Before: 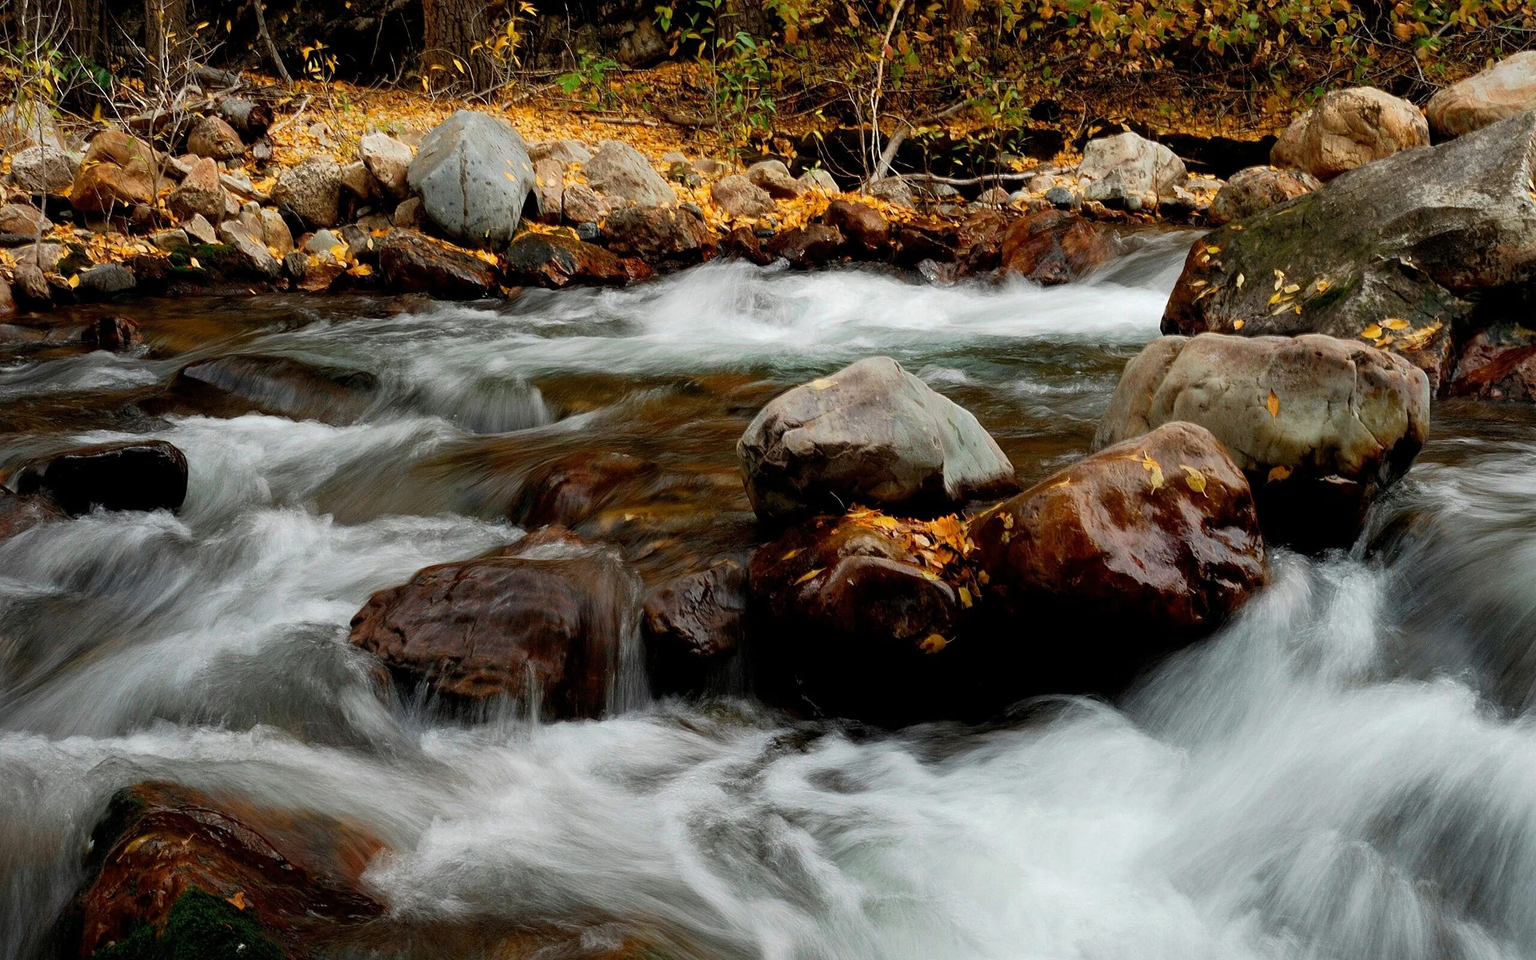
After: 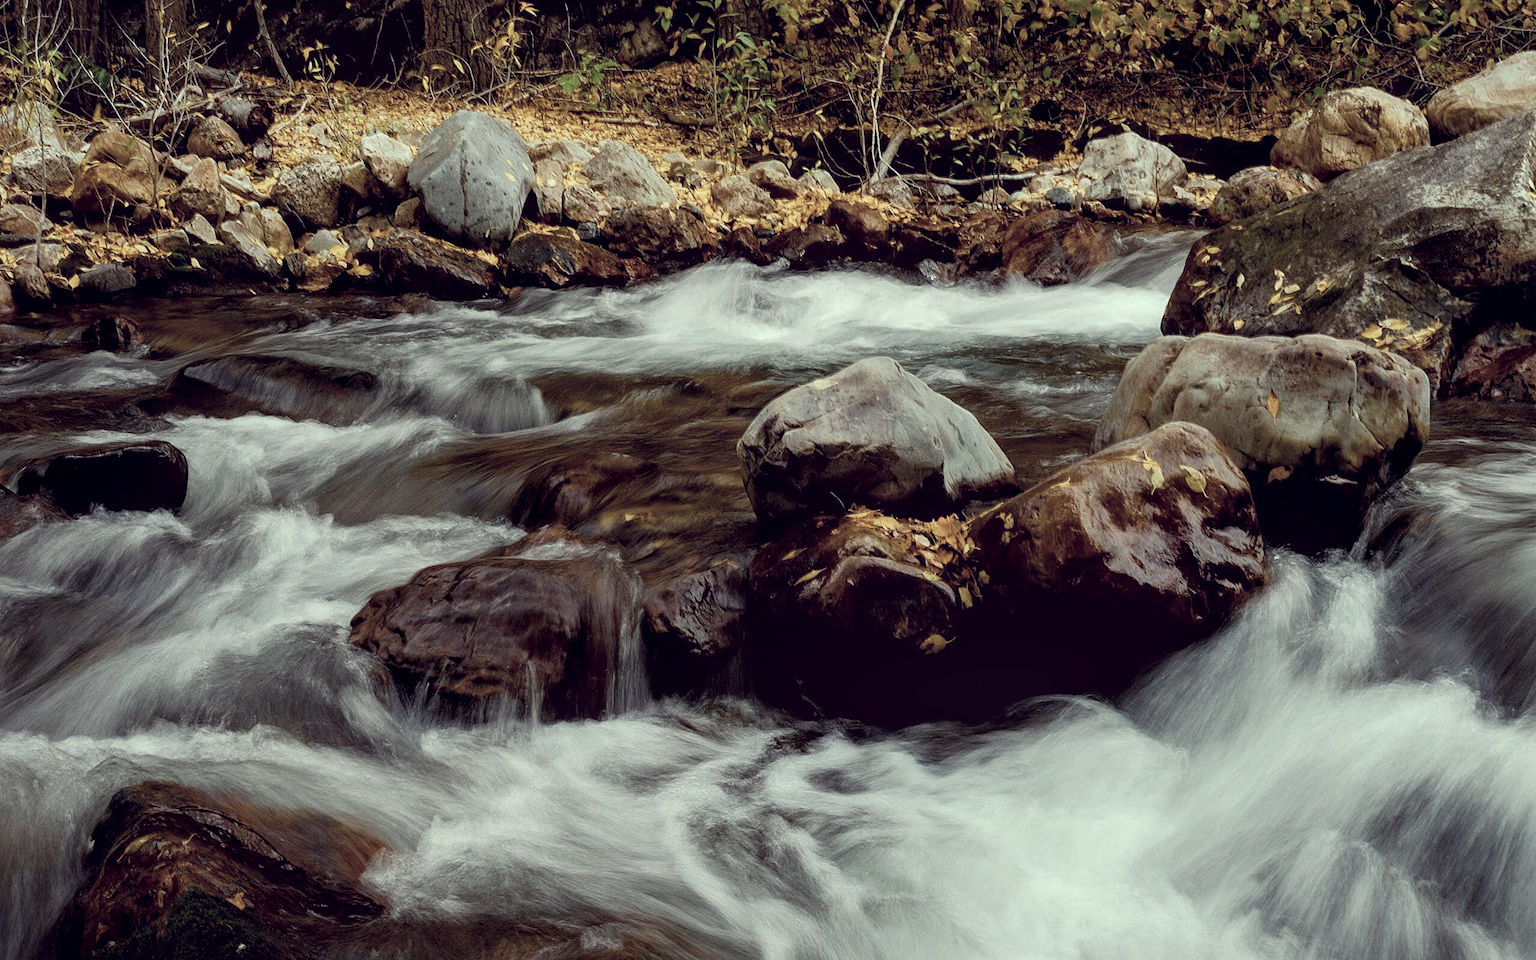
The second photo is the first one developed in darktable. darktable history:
color correction: highlights a* -20.73, highlights b* 20.56, shadows a* 19.27, shadows b* -20.47, saturation 0.409
local contrast: on, module defaults
color balance rgb: linear chroma grading › shadows -29.712%, linear chroma grading › global chroma 34.543%, perceptual saturation grading › global saturation 25.926%, perceptual saturation grading › highlights -50.195%, perceptual saturation grading › shadows 30.204%, global vibrance 20%
